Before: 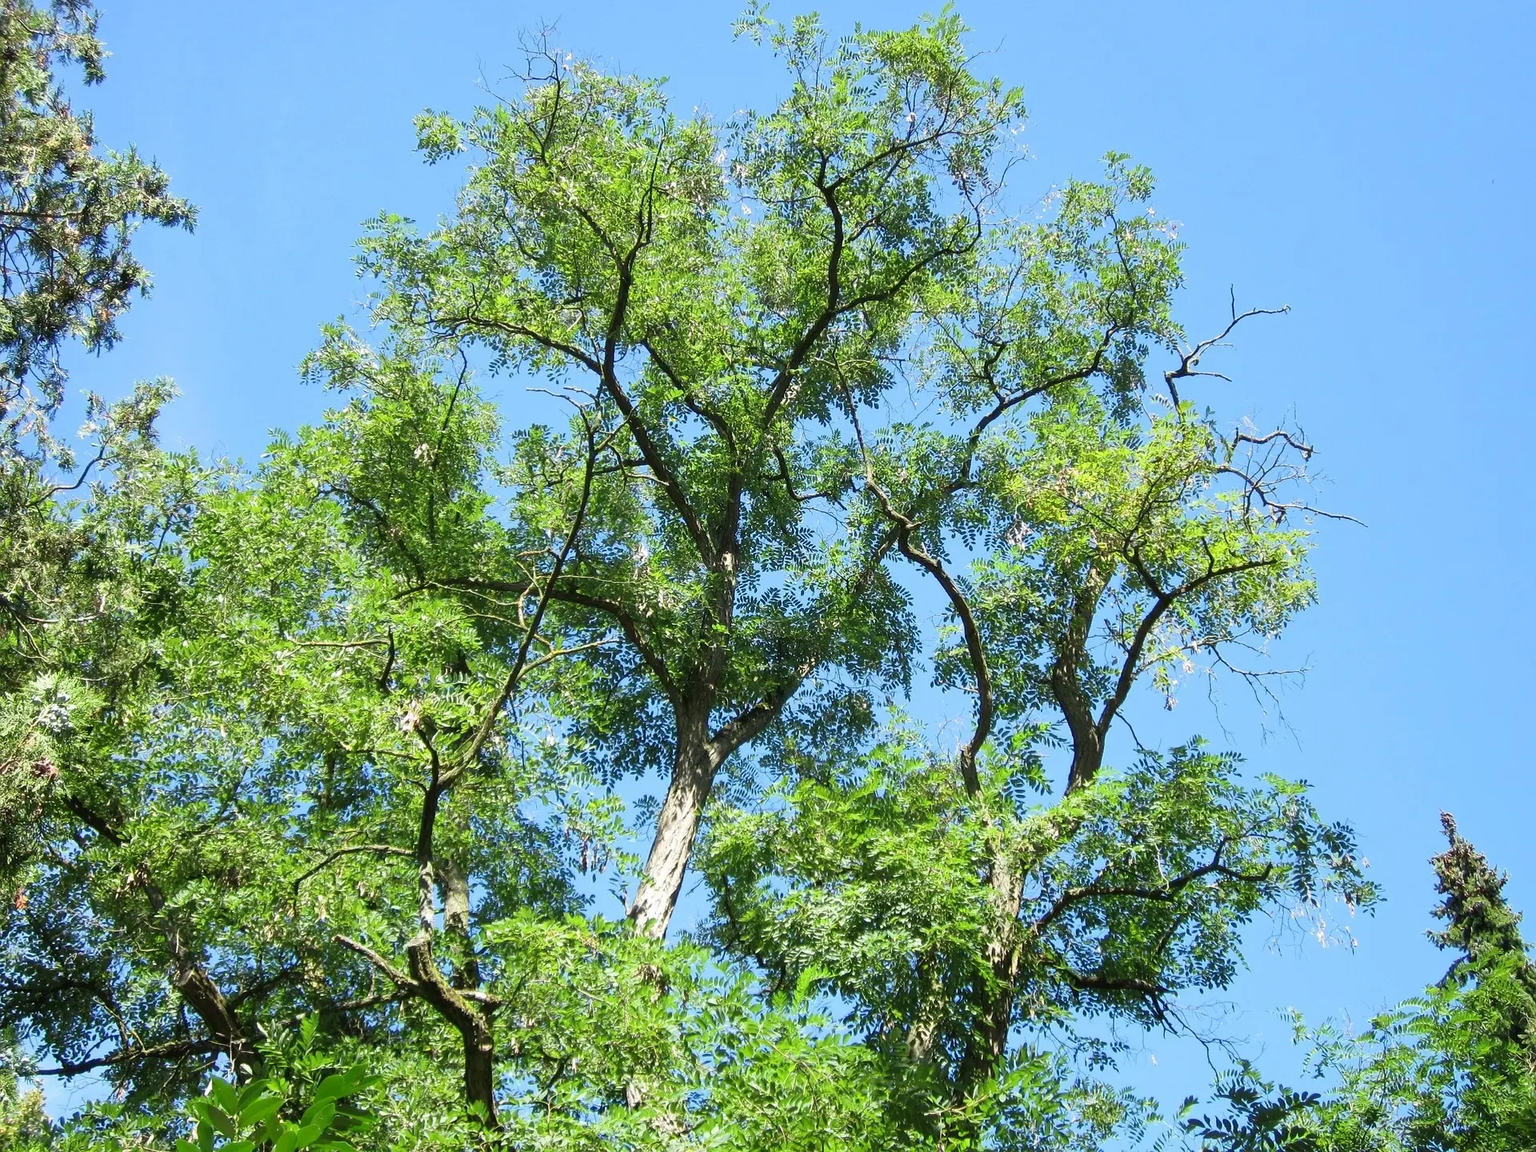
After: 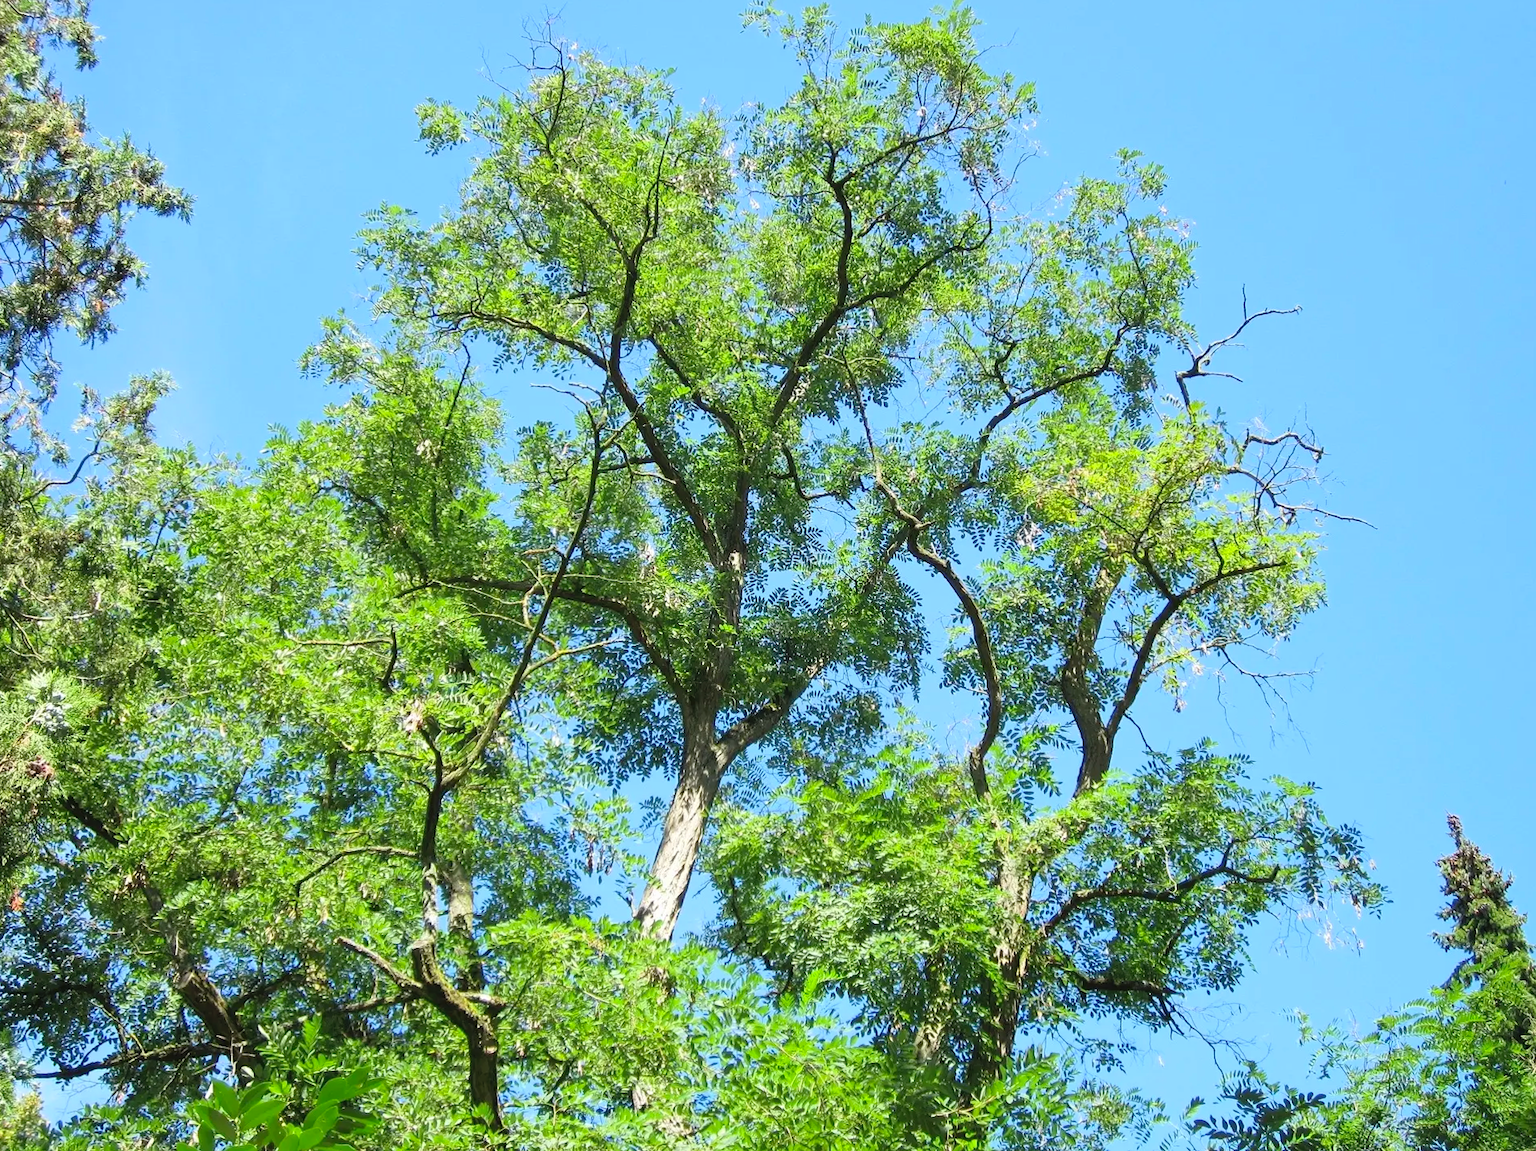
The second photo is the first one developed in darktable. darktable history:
contrast brightness saturation: brightness 0.09, saturation 0.19
rotate and perspective: rotation 0.174°, lens shift (vertical) 0.013, lens shift (horizontal) 0.019, shear 0.001, automatic cropping original format, crop left 0.007, crop right 0.991, crop top 0.016, crop bottom 0.997
